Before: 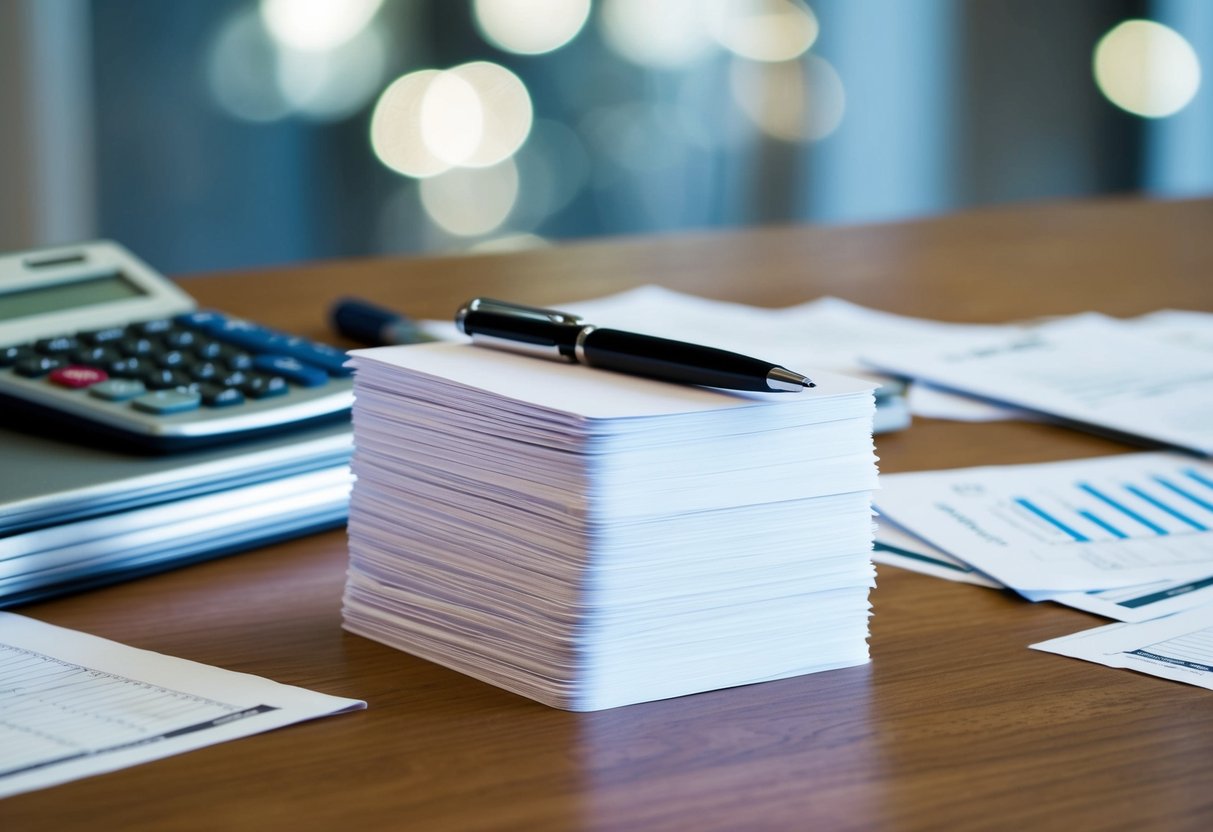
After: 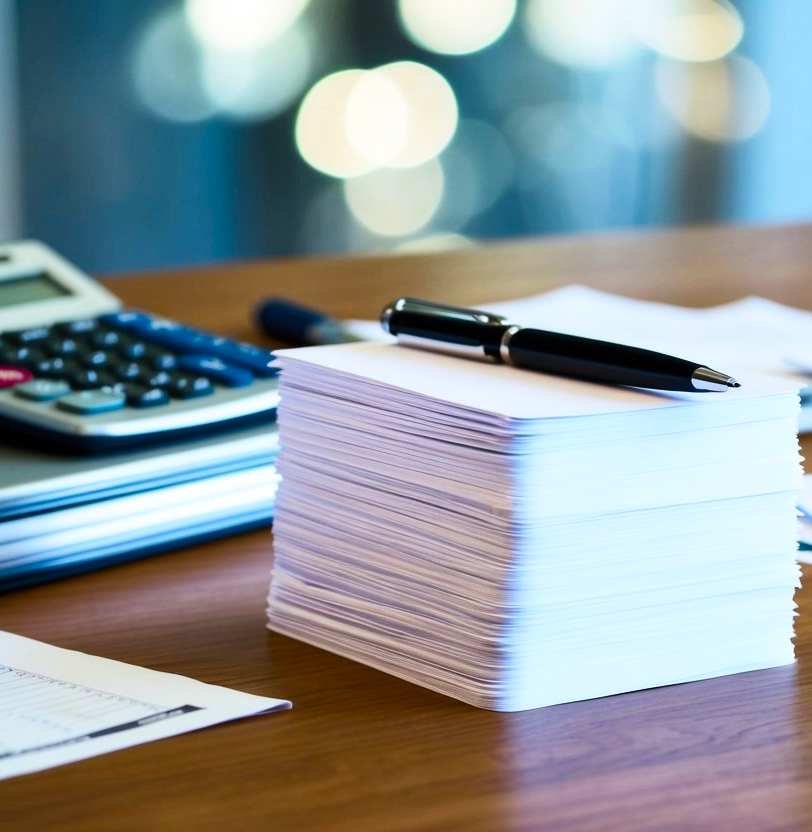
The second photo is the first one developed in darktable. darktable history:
contrast brightness saturation: contrast 0.234, brightness 0.11, saturation 0.291
crop and rotate: left 6.245%, right 26.81%
